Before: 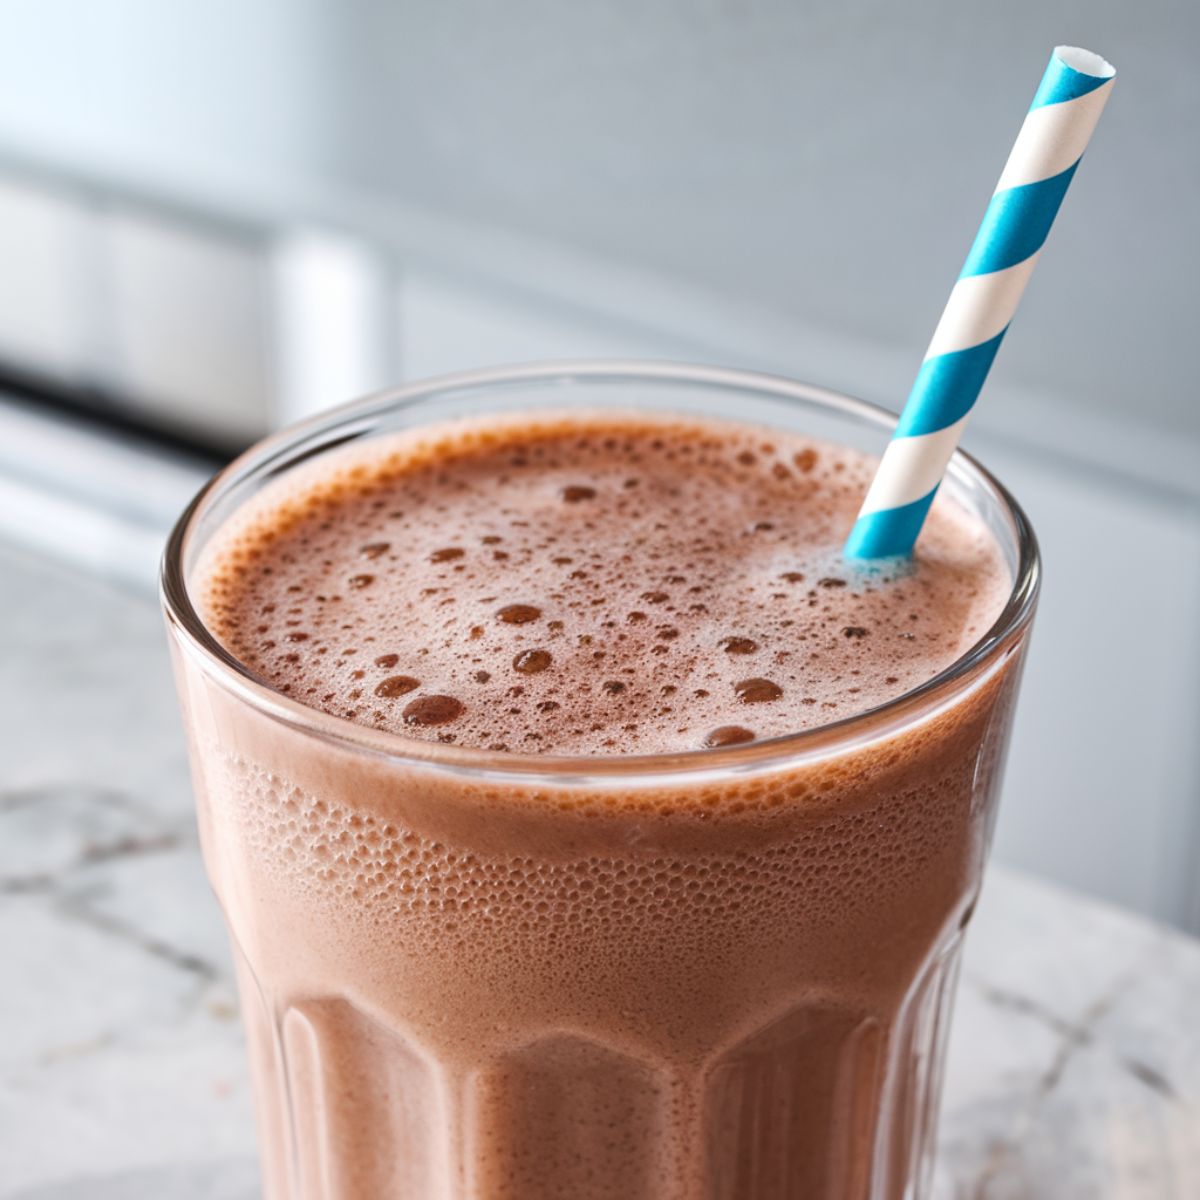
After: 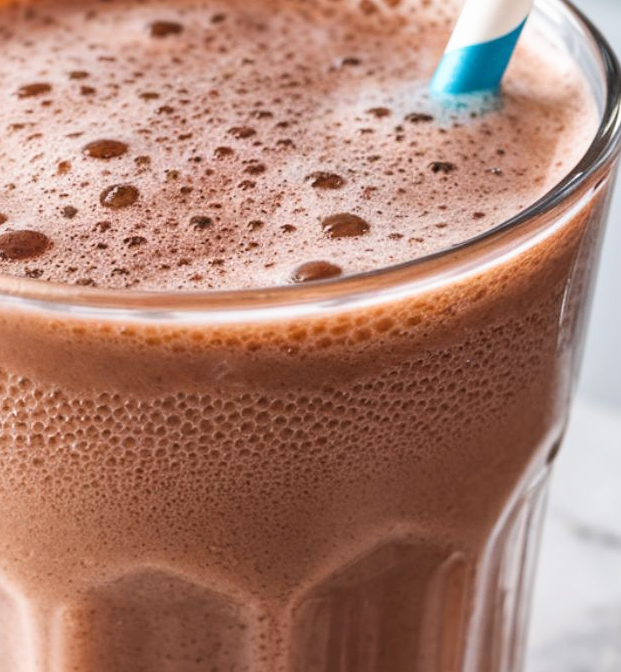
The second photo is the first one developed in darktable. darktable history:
filmic rgb: black relative exposure -12.8 EV, white relative exposure 2.8 EV, threshold 3 EV, target black luminance 0%, hardness 8.54, latitude 70.41%, contrast 1.133, shadows ↔ highlights balance -0.395%, color science v4 (2020), enable highlight reconstruction true
exposure: exposure 0.207 EV, compensate highlight preservation false
crop: left 34.479%, top 38.822%, right 13.718%, bottom 5.172%
tone equalizer: on, module defaults
